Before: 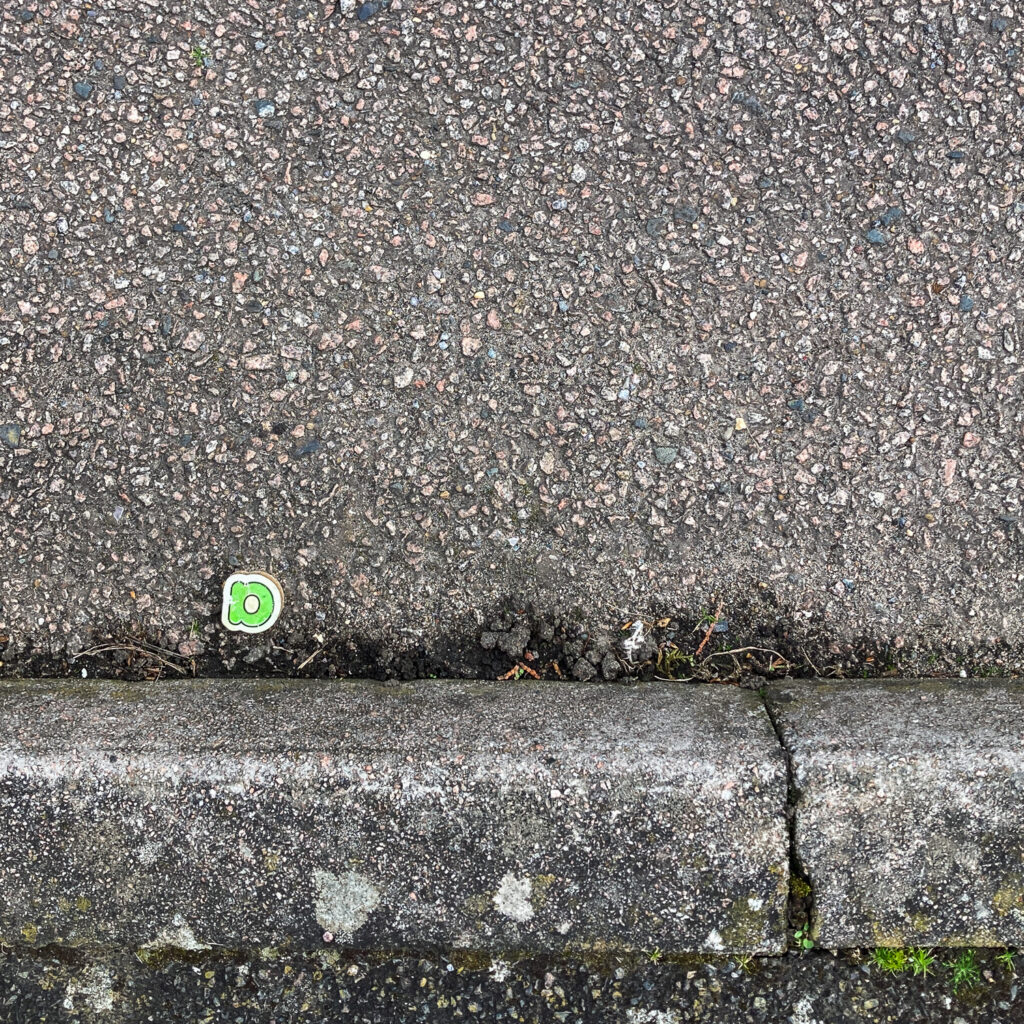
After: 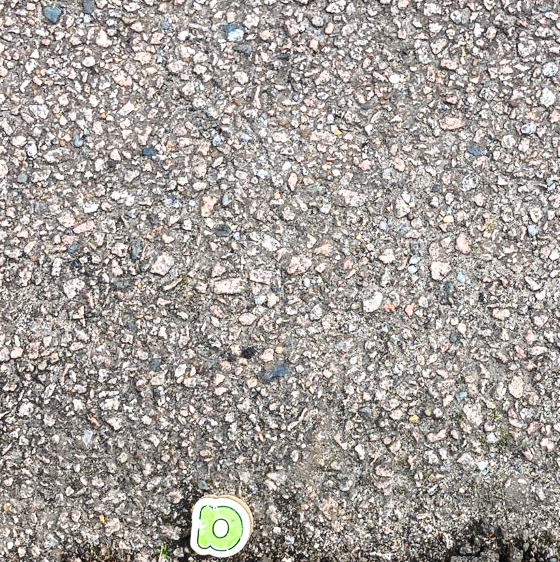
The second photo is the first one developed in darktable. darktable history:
crop and rotate: left 3.047%, top 7.509%, right 42.236%, bottom 37.598%
base curve: curves: ch0 [(0, 0) (0.036, 0.037) (0.121, 0.228) (0.46, 0.76) (0.859, 0.983) (1, 1)], preserve colors none
